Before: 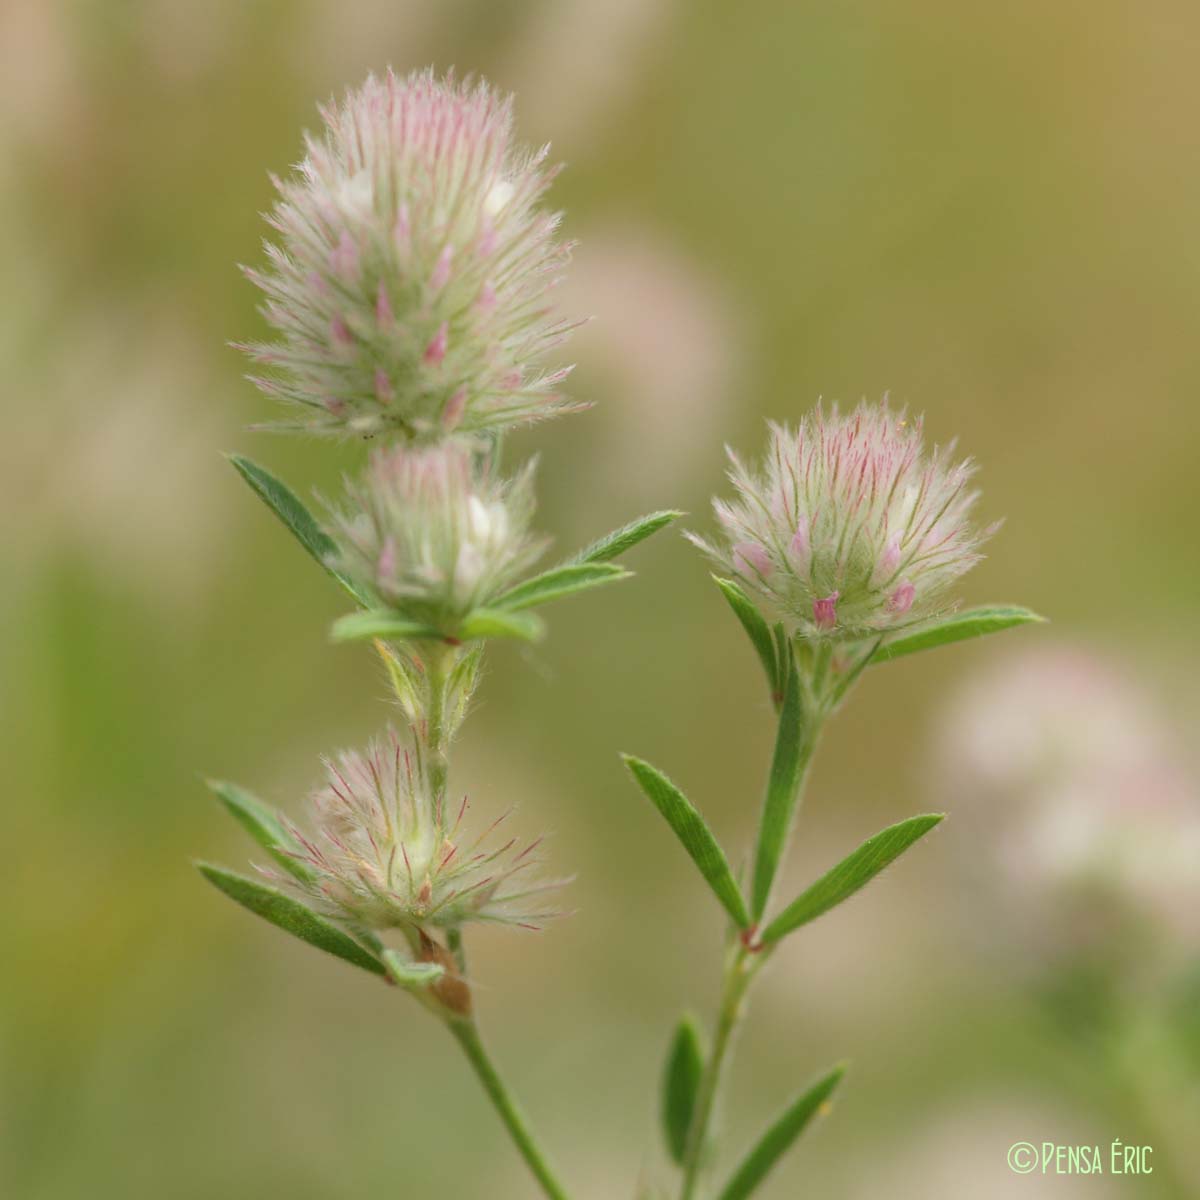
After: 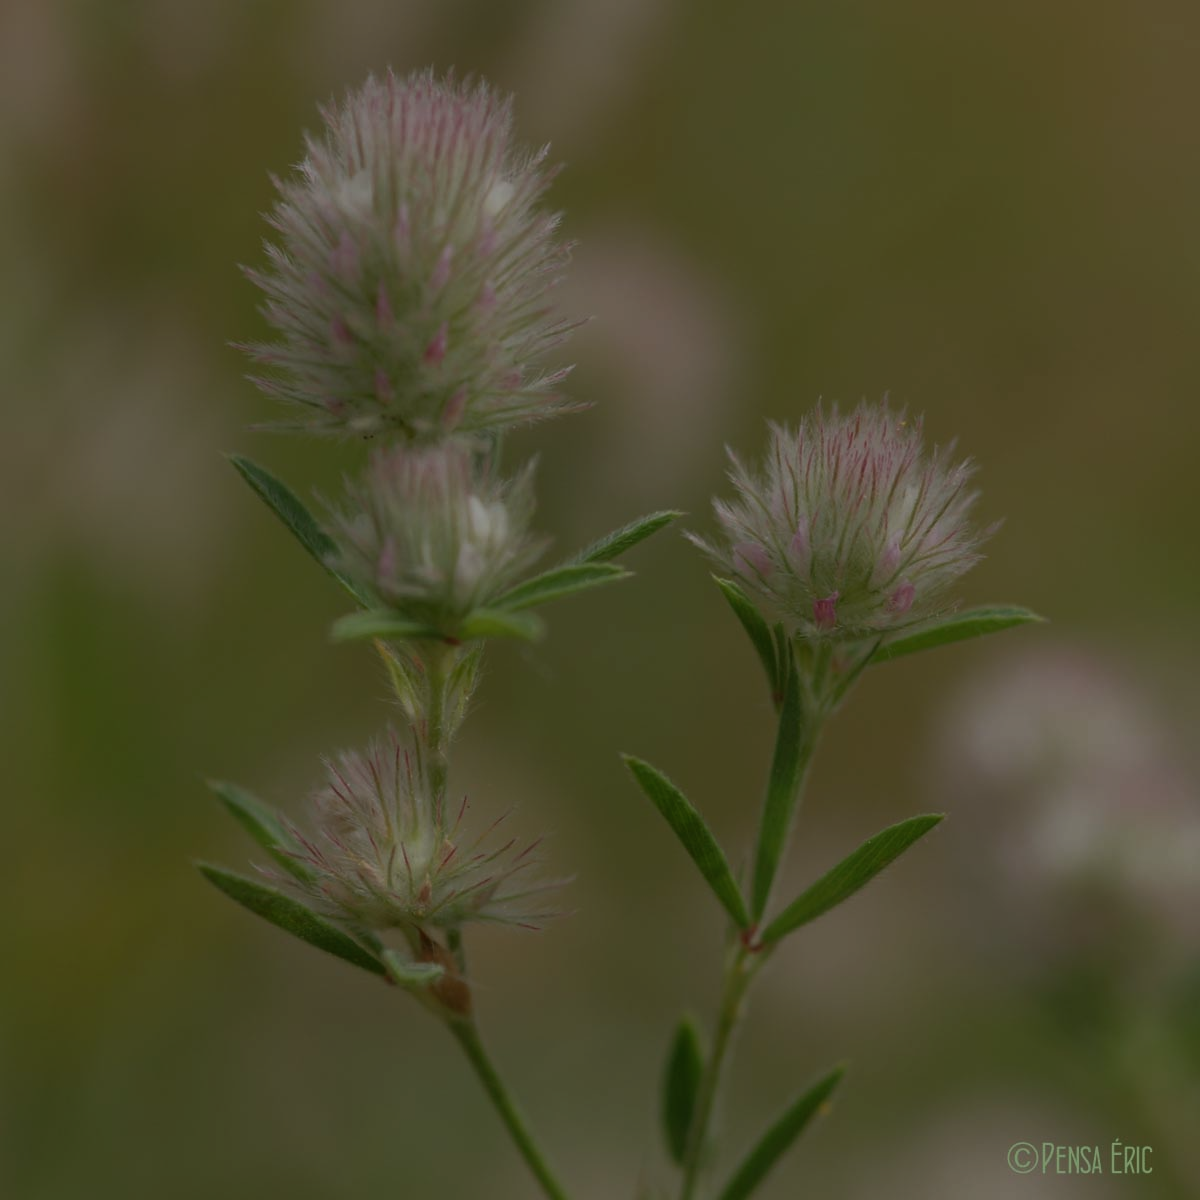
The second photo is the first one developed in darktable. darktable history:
tone equalizer: -8 EV -2 EV, -7 EV -1.98 EV, -6 EV -1.99 EV, -5 EV -1.98 EV, -4 EV -2 EV, -3 EV -1.99 EV, -2 EV -1.97 EV, -1 EV -1.62 EV, +0 EV -1.98 EV, edges refinement/feathering 500, mask exposure compensation -1.57 EV, preserve details no
